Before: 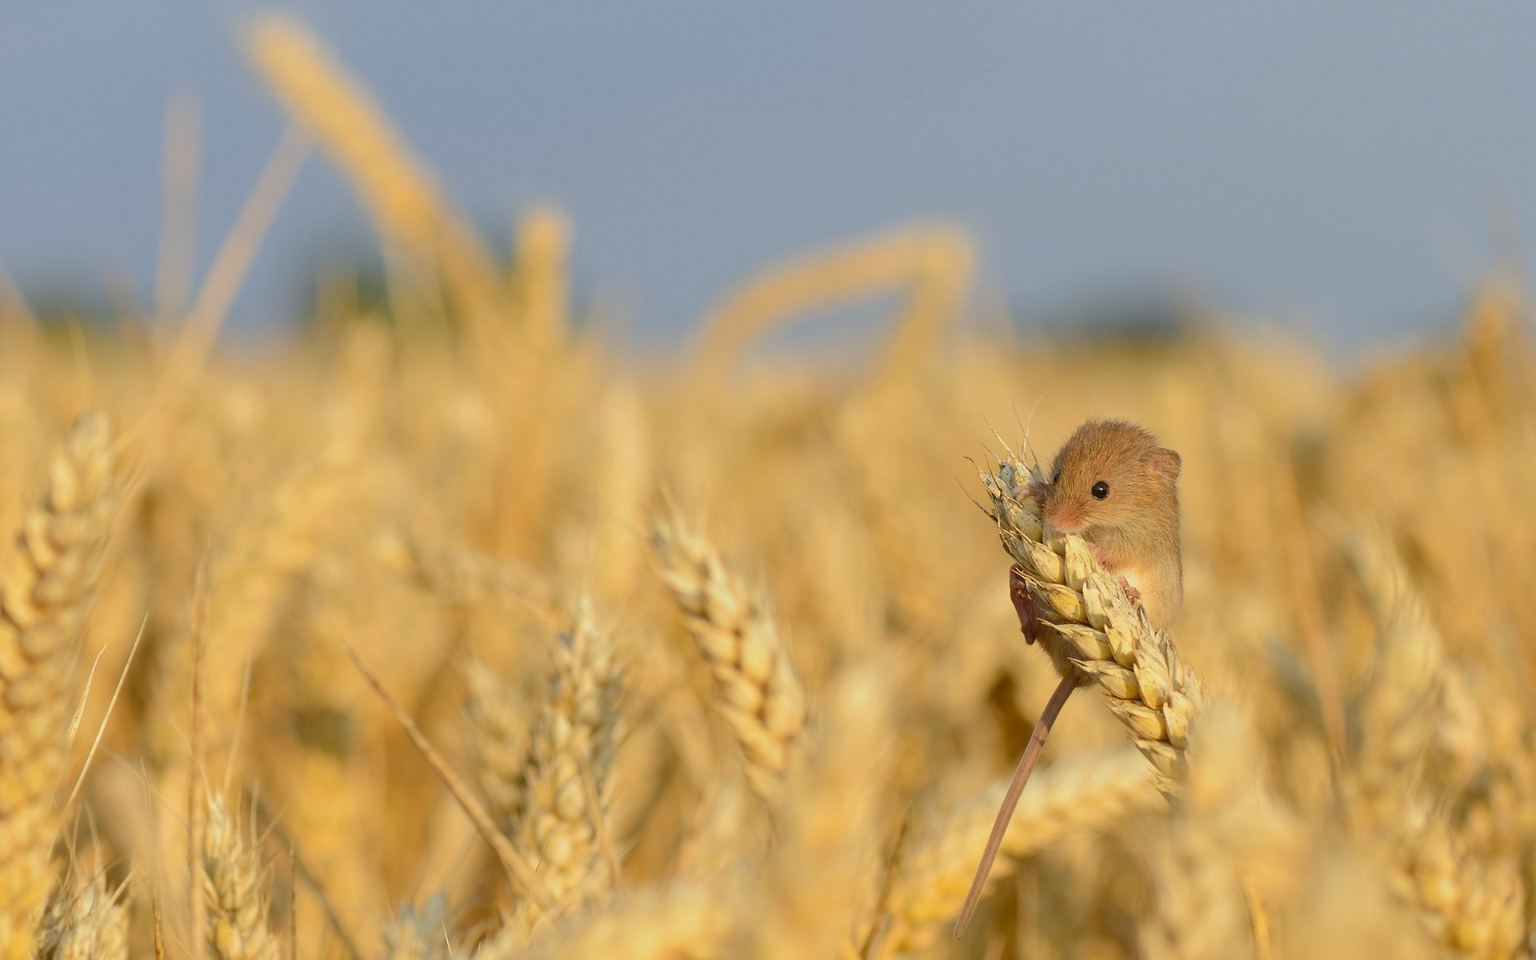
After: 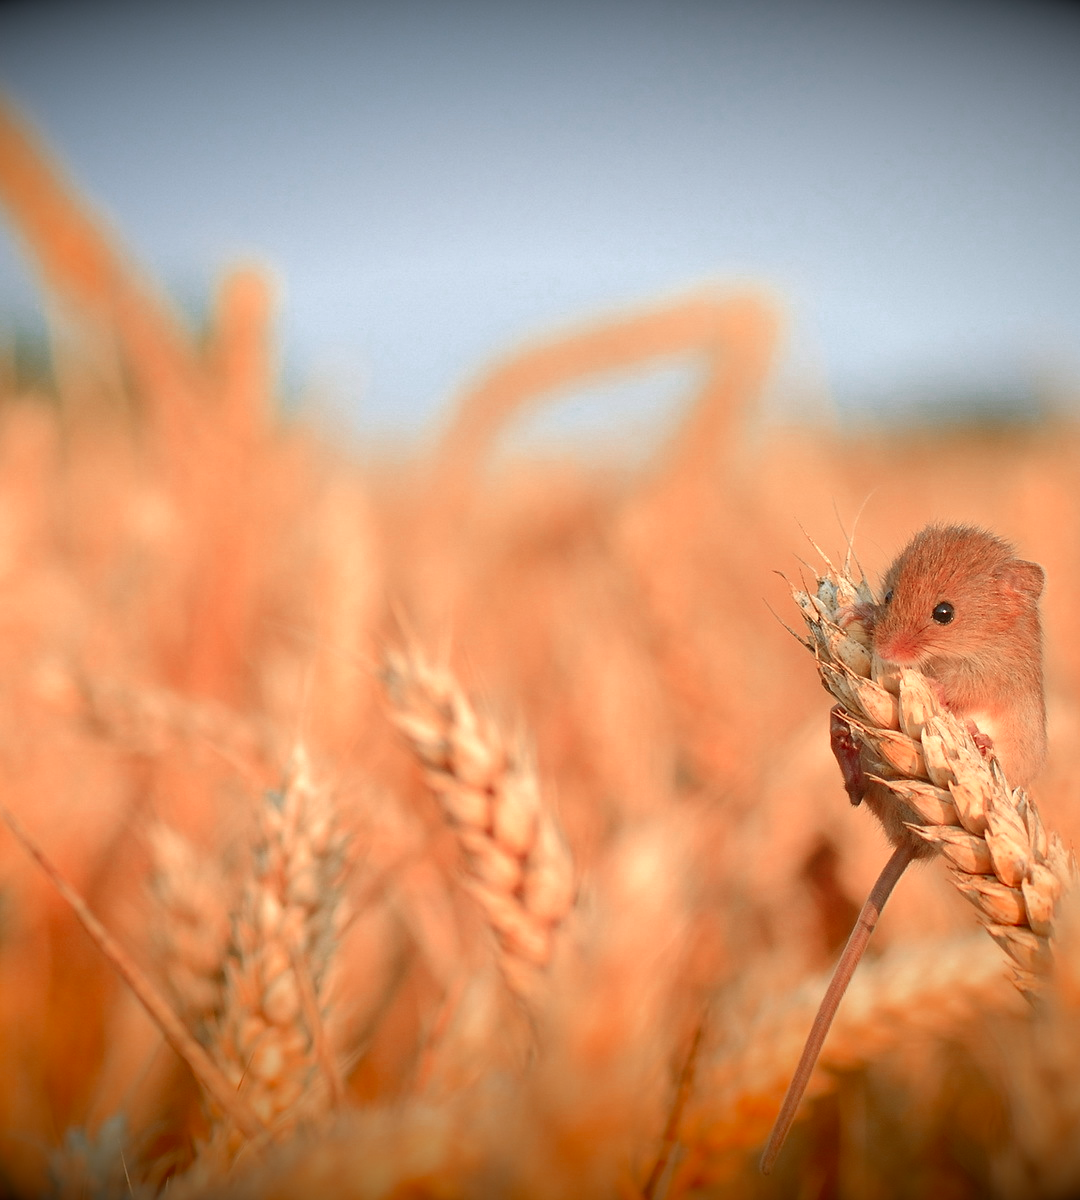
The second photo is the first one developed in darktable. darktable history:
exposure: exposure 1 EV, compensate highlight preservation false
vignetting: fall-off start 98.29%, fall-off radius 100%, brightness -1, saturation 0.5, width/height ratio 1.428
color zones: curves: ch0 [(0, 0.299) (0.25, 0.383) (0.456, 0.352) (0.736, 0.571)]; ch1 [(0, 0.63) (0.151, 0.568) (0.254, 0.416) (0.47, 0.558) (0.732, 0.37) (0.909, 0.492)]; ch2 [(0.004, 0.604) (0.158, 0.443) (0.257, 0.403) (0.761, 0.468)]
crop and rotate: left 22.516%, right 21.234%
